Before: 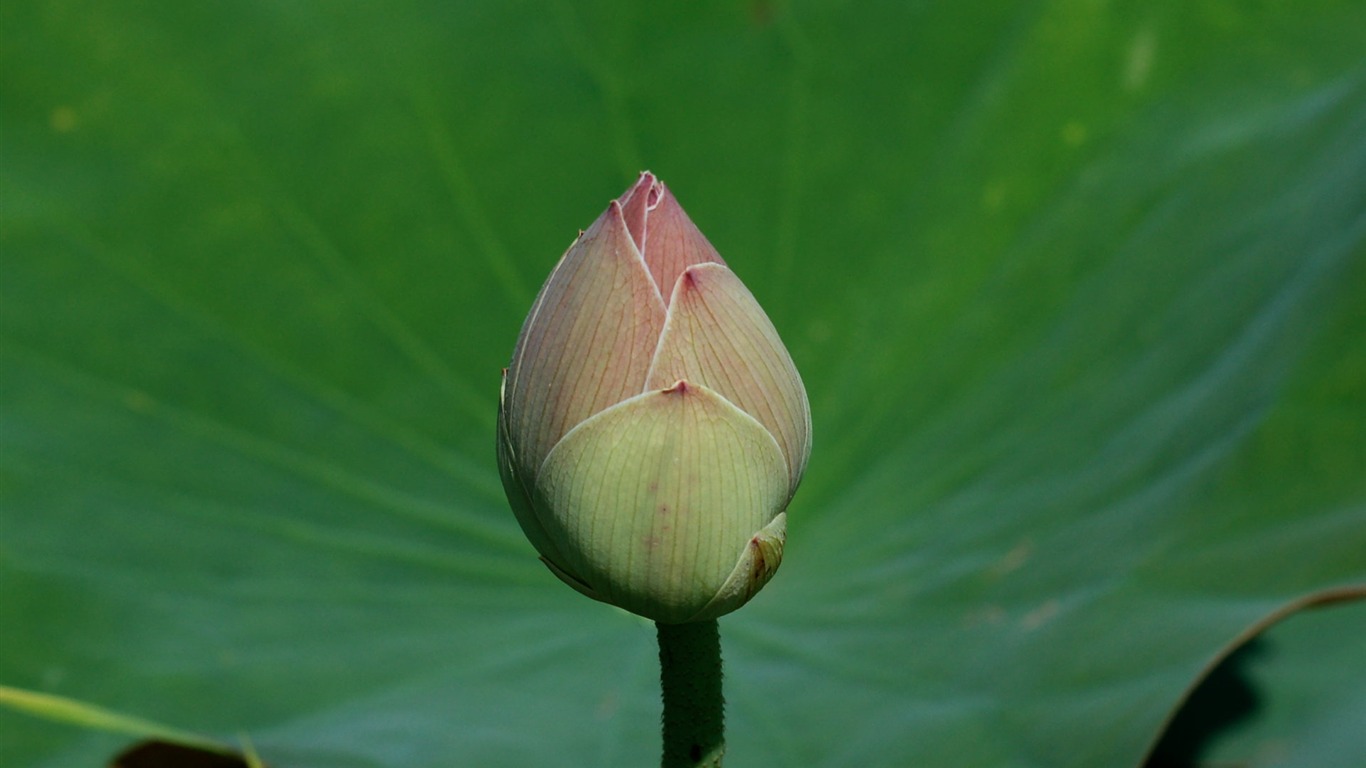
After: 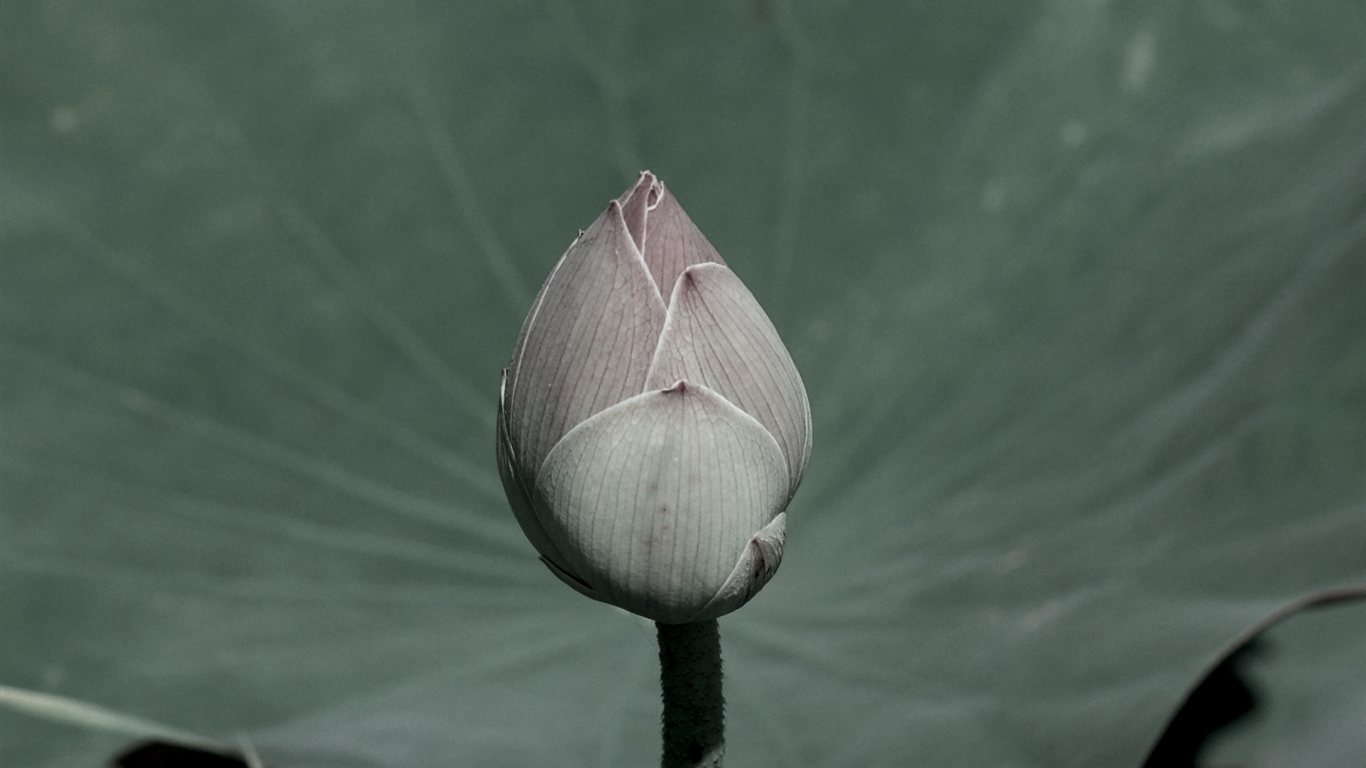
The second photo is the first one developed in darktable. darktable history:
color contrast: green-magenta contrast 0.3, blue-yellow contrast 0.15
local contrast: on, module defaults
